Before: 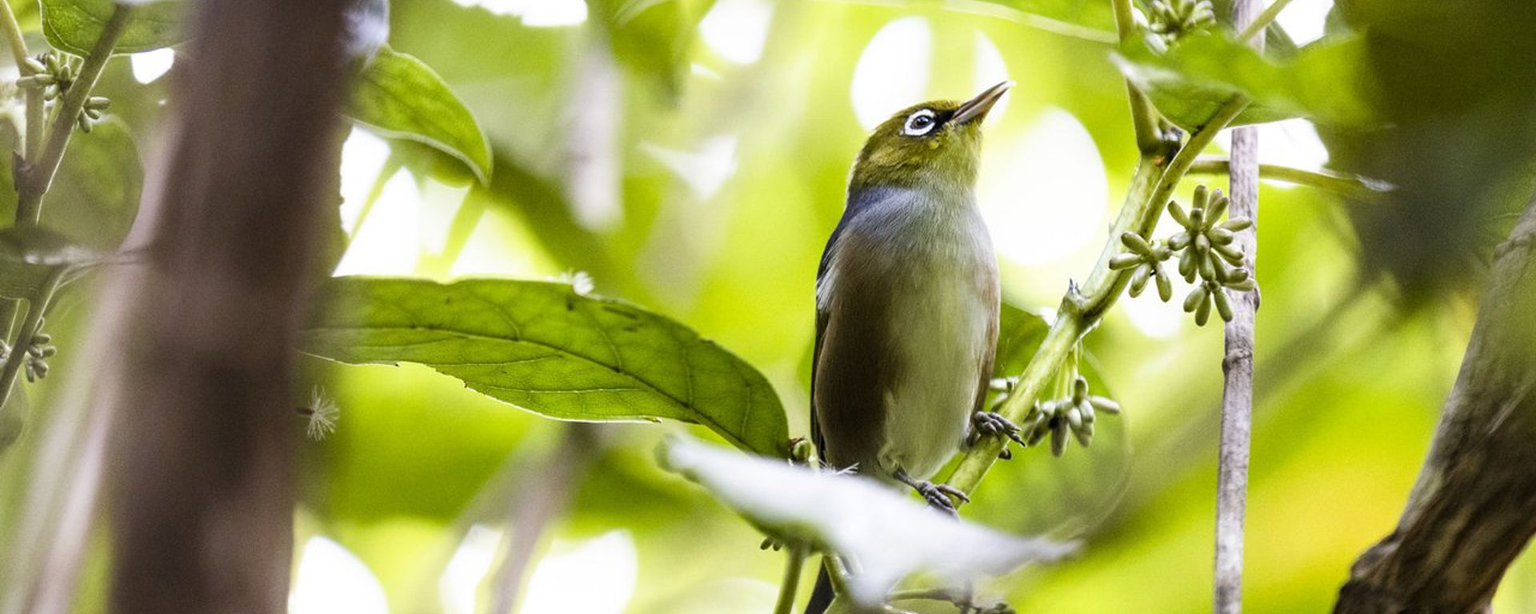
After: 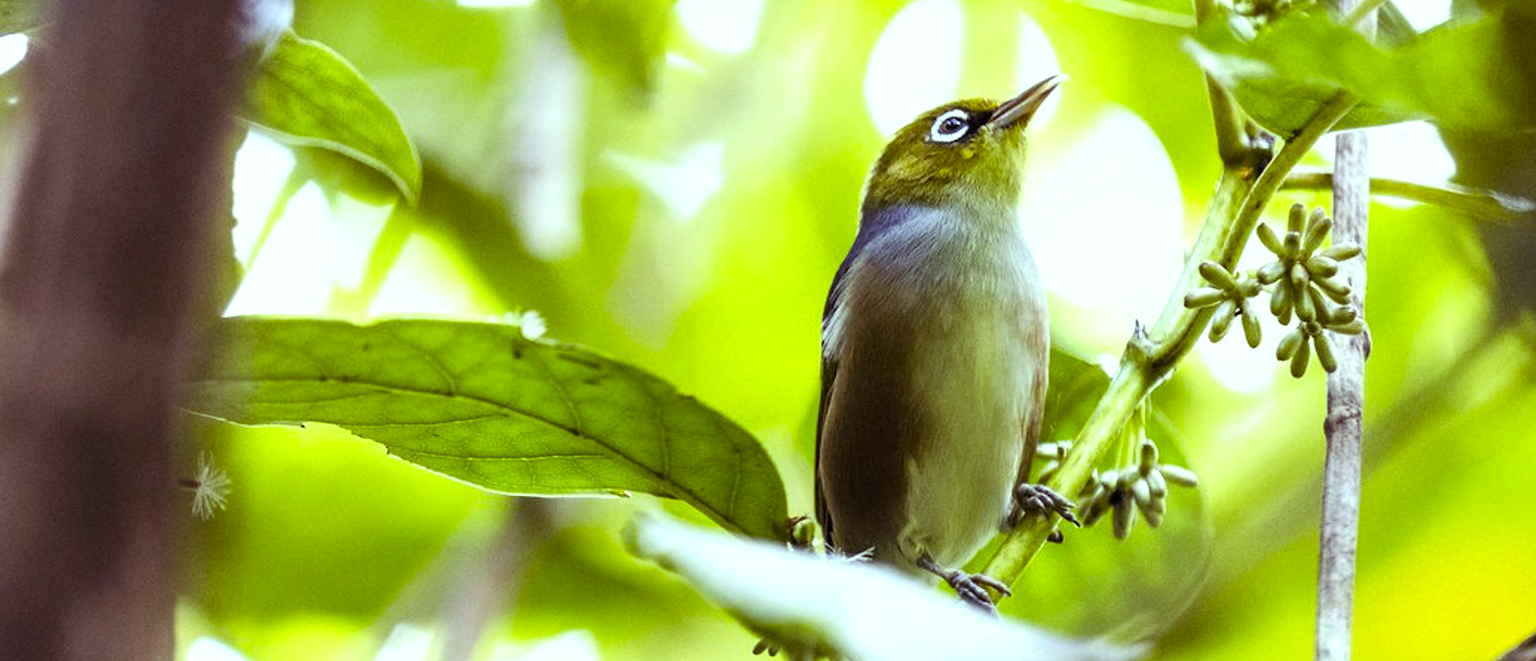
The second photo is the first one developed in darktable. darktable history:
crop: left 9.929%, top 3.475%, right 9.188%, bottom 9.529%
color balance rgb: shadows lift › luminance 0.49%, shadows lift › chroma 6.83%, shadows lift › hue 300.29°, power › hue 208.98°, highlights gain › luminance 20.24%, highlights gain › chroma 2.73%, highlights gain › hue 173.85°, perceptual saturation grading › global saturation 18.05%
